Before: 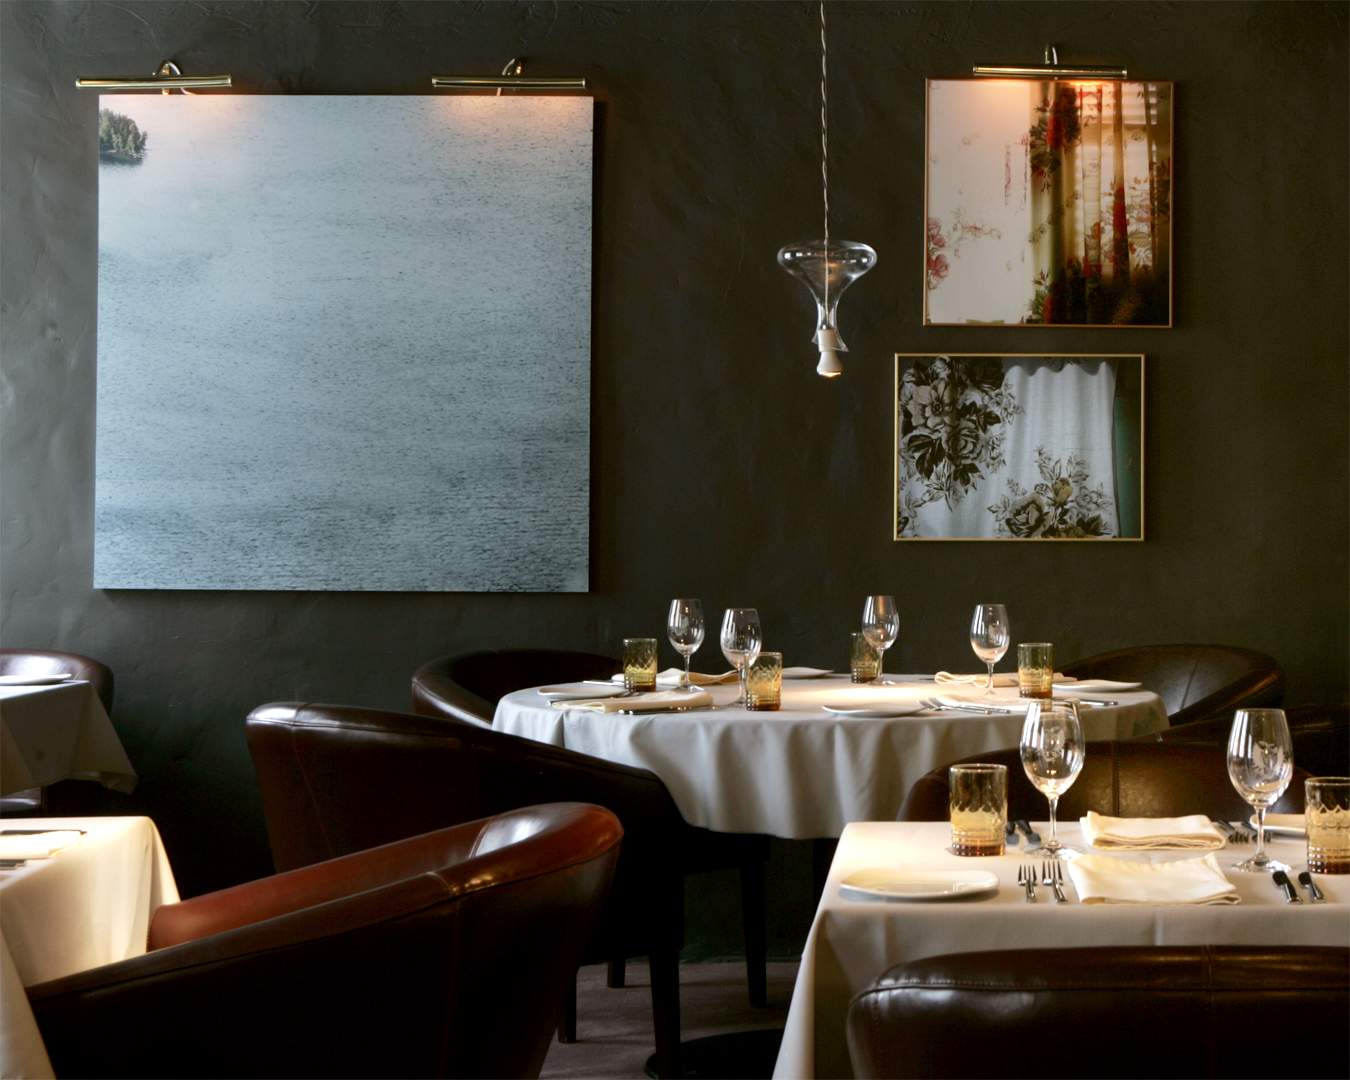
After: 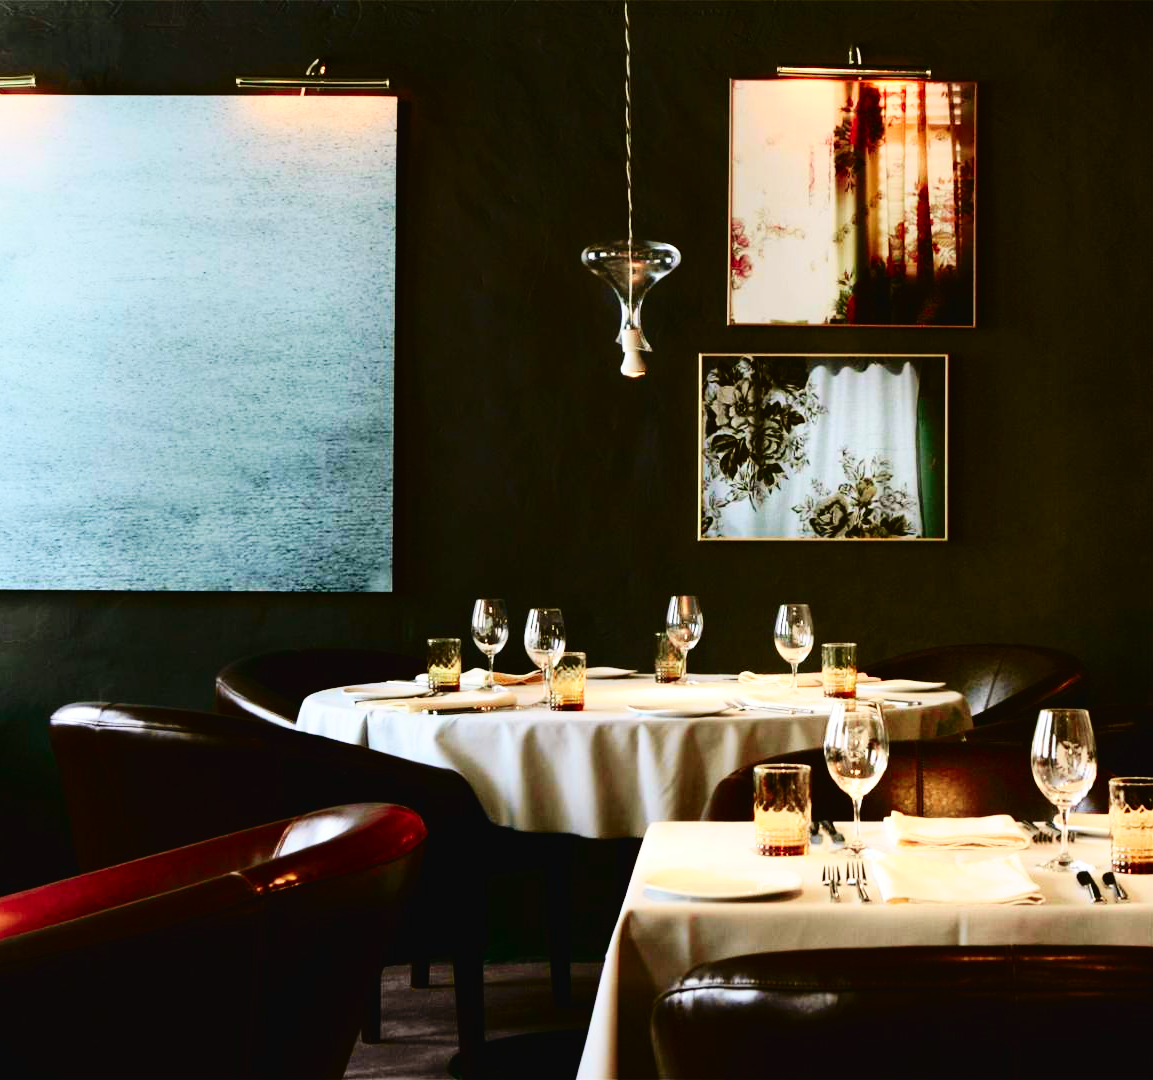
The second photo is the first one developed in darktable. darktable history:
base curve: curves: ch0 [(0, 0) (0.036, 0.025) (0.121, 0.166) (0.206, 0.329) (0.605, 0.79) (1, 1)], preserve colors none
tone curve: curves: ch0 [(0, 0.024) (0.049, 0.038) (0.176, 0.162) (0.311, 0.337) (0.416, 0.471) (0.565, 0.658) (0.817, 0.911) (1, 1)]; ch1 [(0, 0) (0.351, 0.347) (0.446, 0.42) (0.481, 0.463) (0.504, 0.504) (0.522, 0.521) (0.546, 0.563) (0.622, 0.664) (0.728, 0.786) (1, 1)]; ch2 [(0, 0) (0.327, 0.324) (0.427, 0.413) (0.458, 0.444) (0.502, 0.504) (0.526, 0.539) (0.547, 0.581) (0.601, 0.61) (0.76, 0.765) (1, 1)], color space Lab, independent channels, preserve colors none
crop and rotate: left 14.519%
